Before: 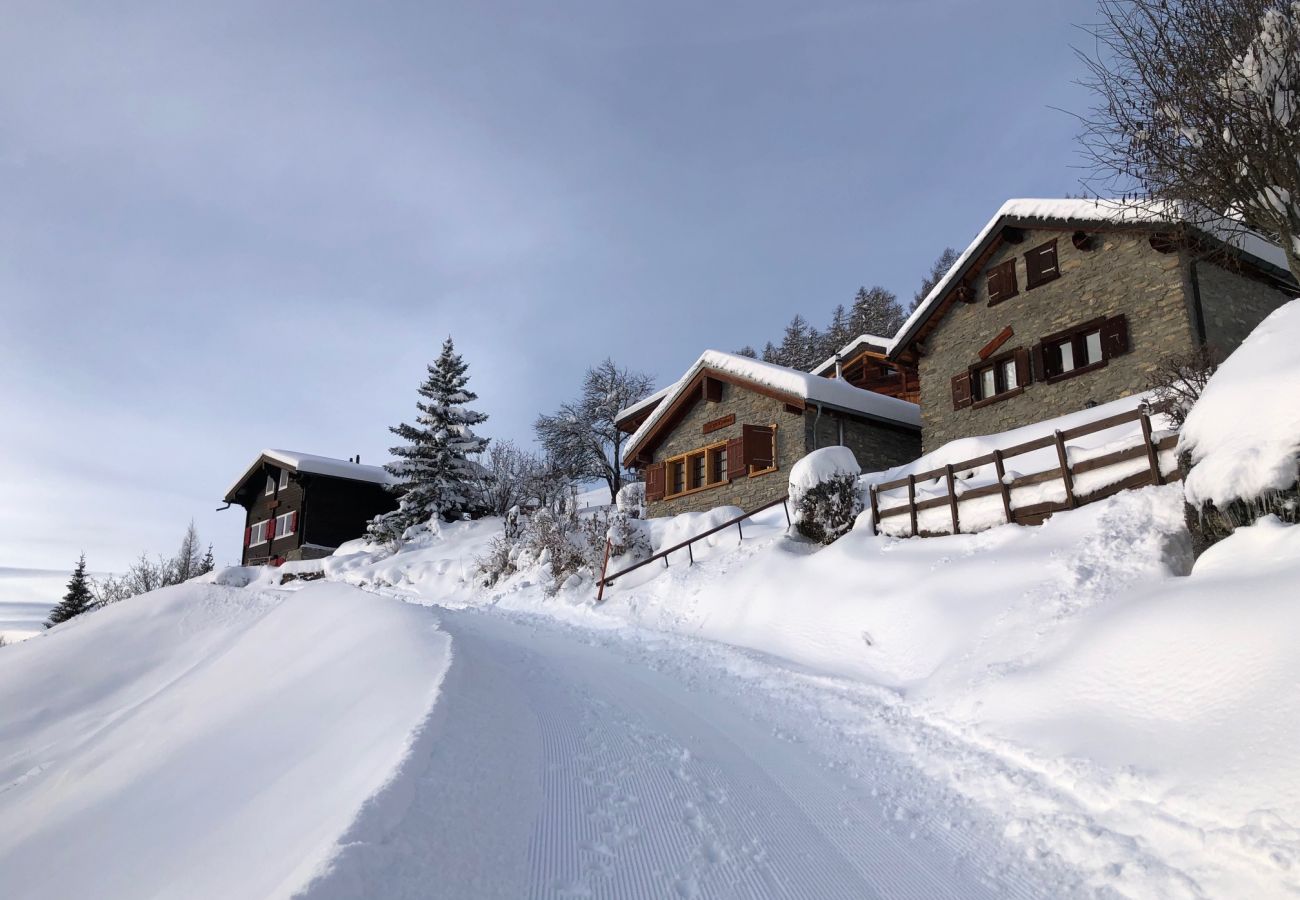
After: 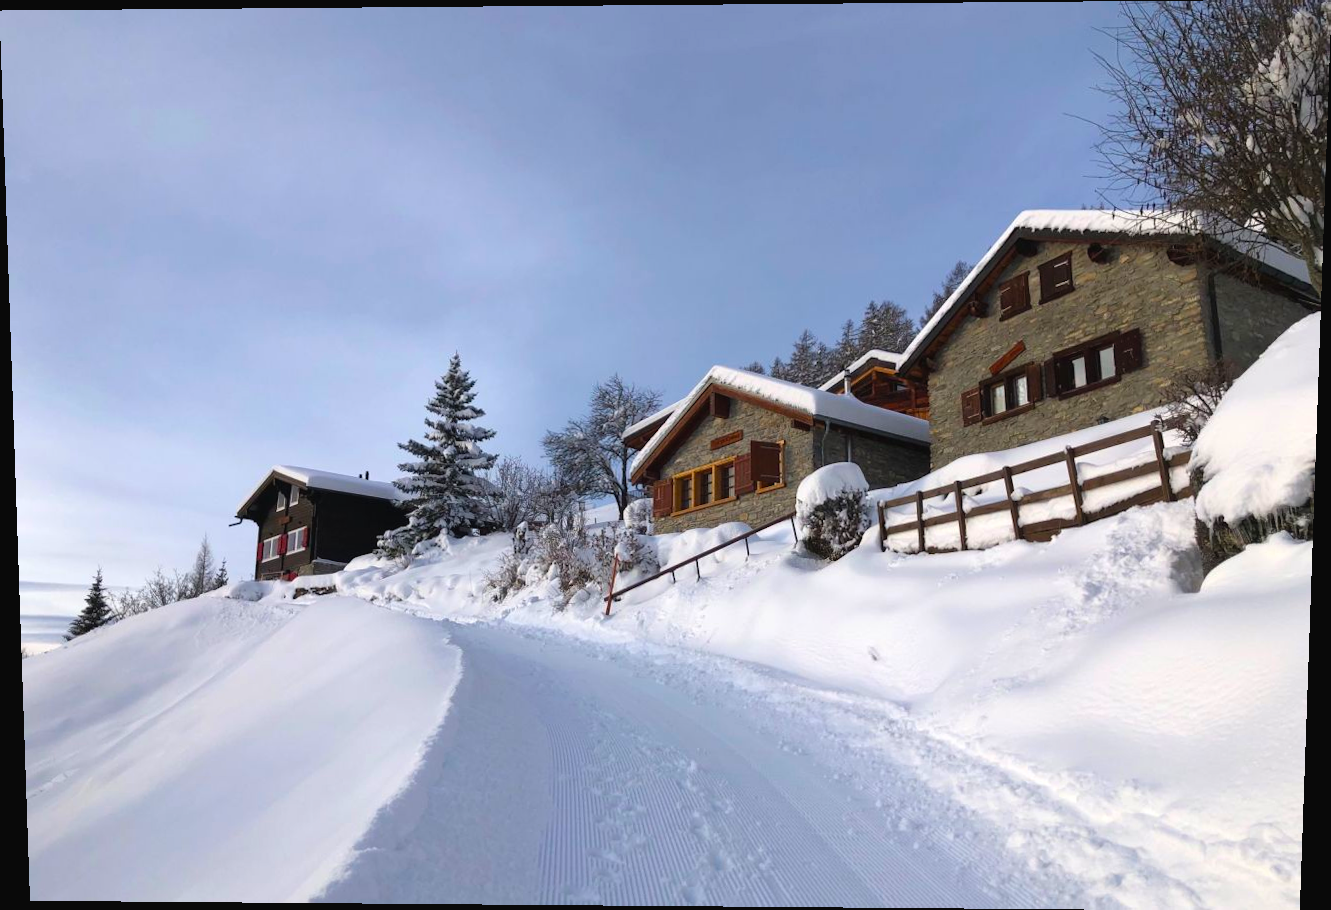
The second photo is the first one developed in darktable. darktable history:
exposure: black level correction -0.003, exposure 0.04 EV, compensate highlight preservation false
color balance rgb: perceptual saturation grading › global saturation 30%, global vibrance 20%
rotate and perspective: lens shift (vertical) 0.048, lens shift (horizontal) -0.024, automatic cropping off
